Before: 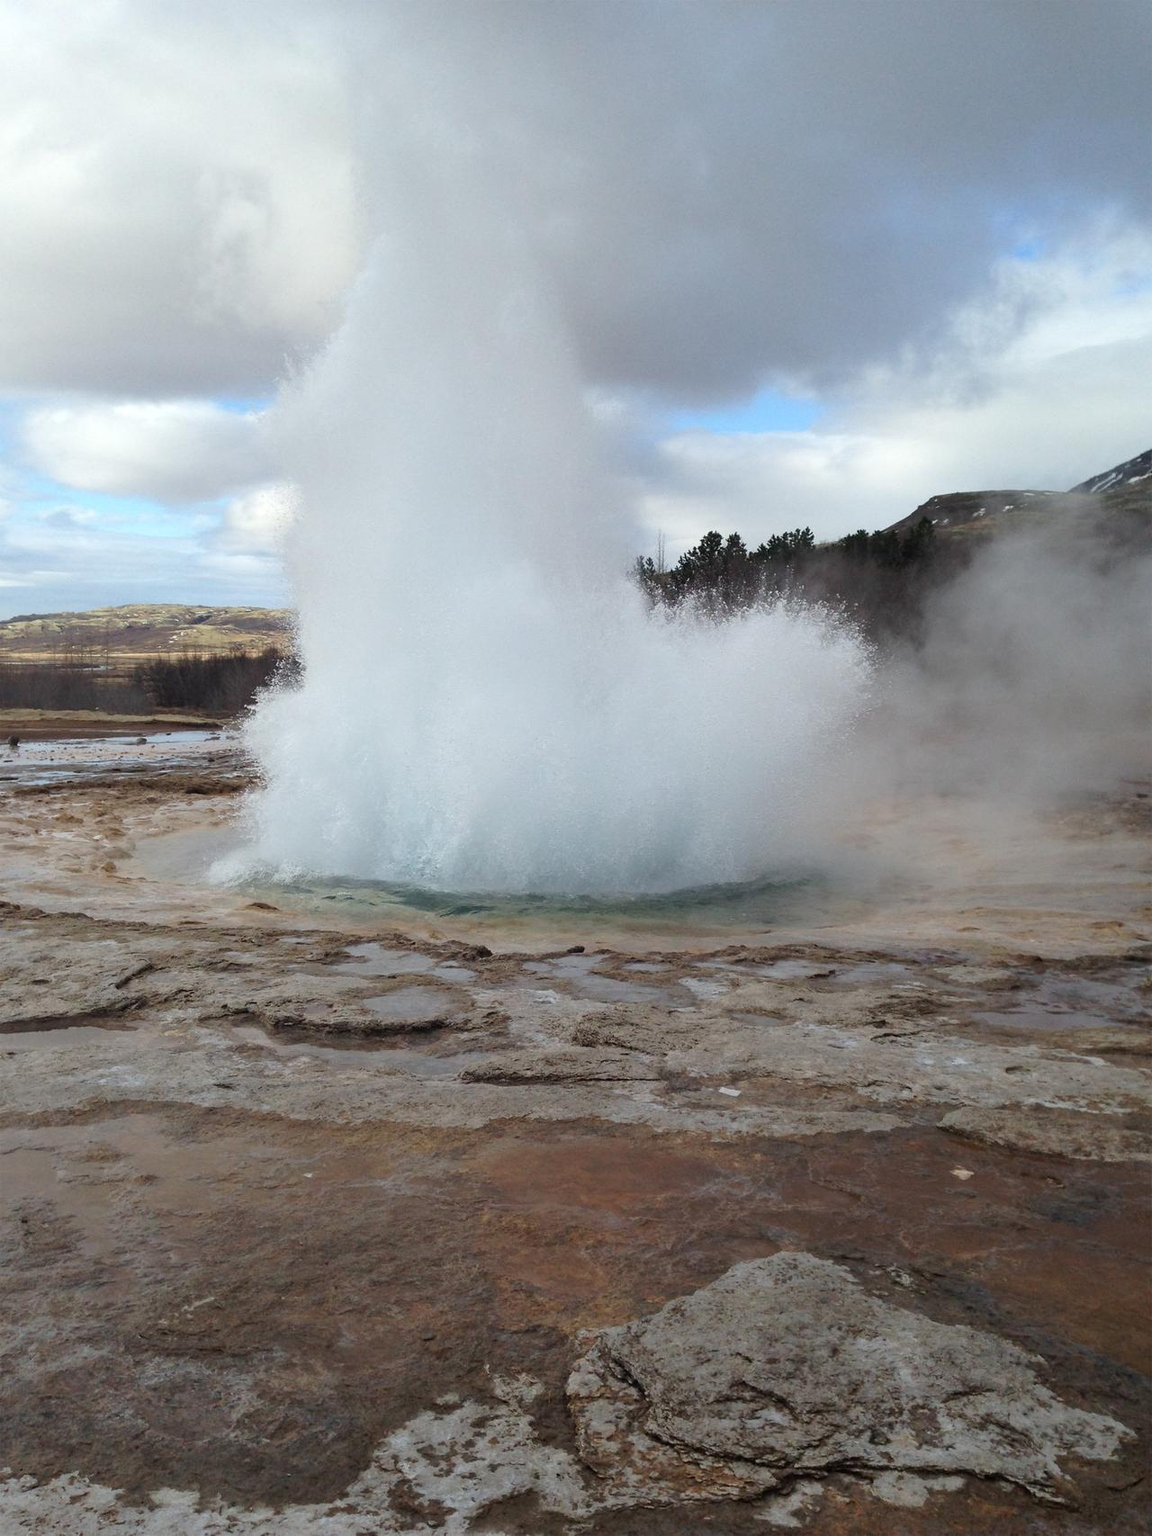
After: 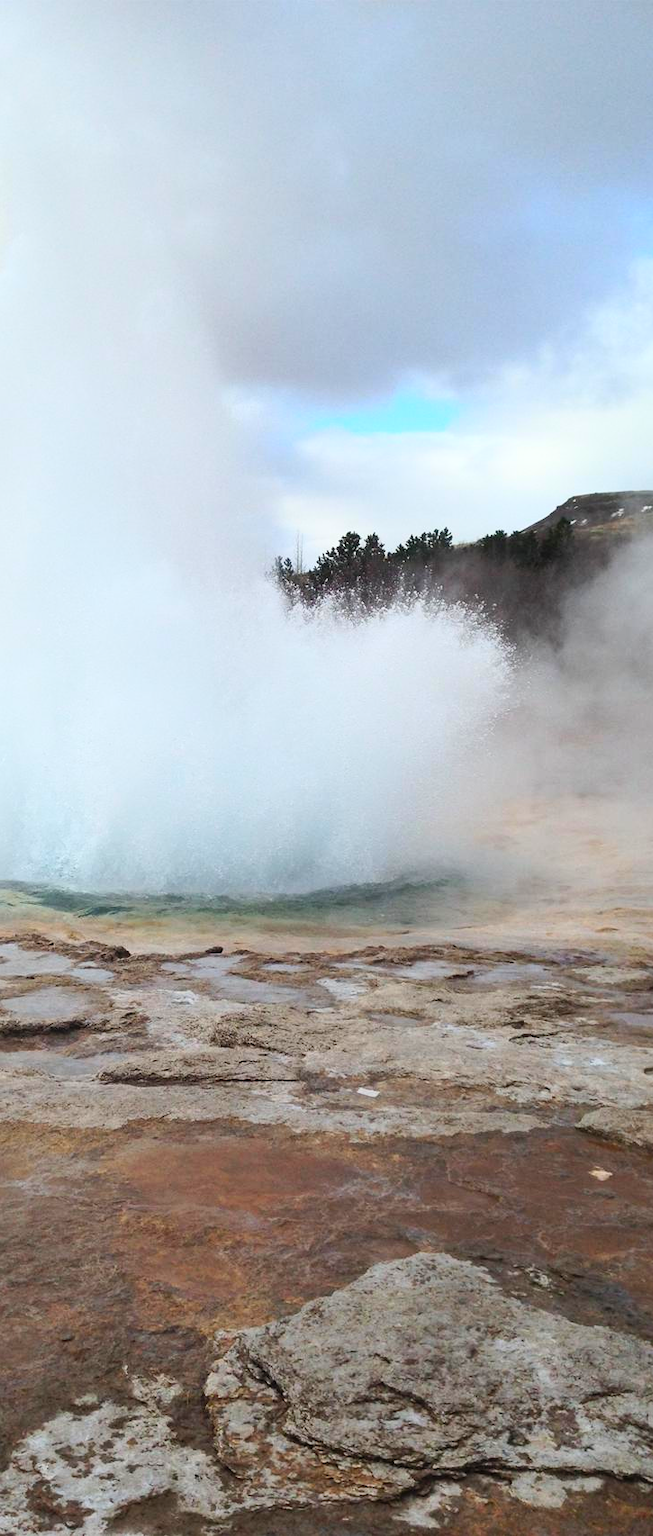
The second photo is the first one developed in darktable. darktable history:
crop: left 31.468%, top 0.019%, right 11.803%
contrast brightness saturation: contrast 0.244, brightness 0.248, saturation 0.393
